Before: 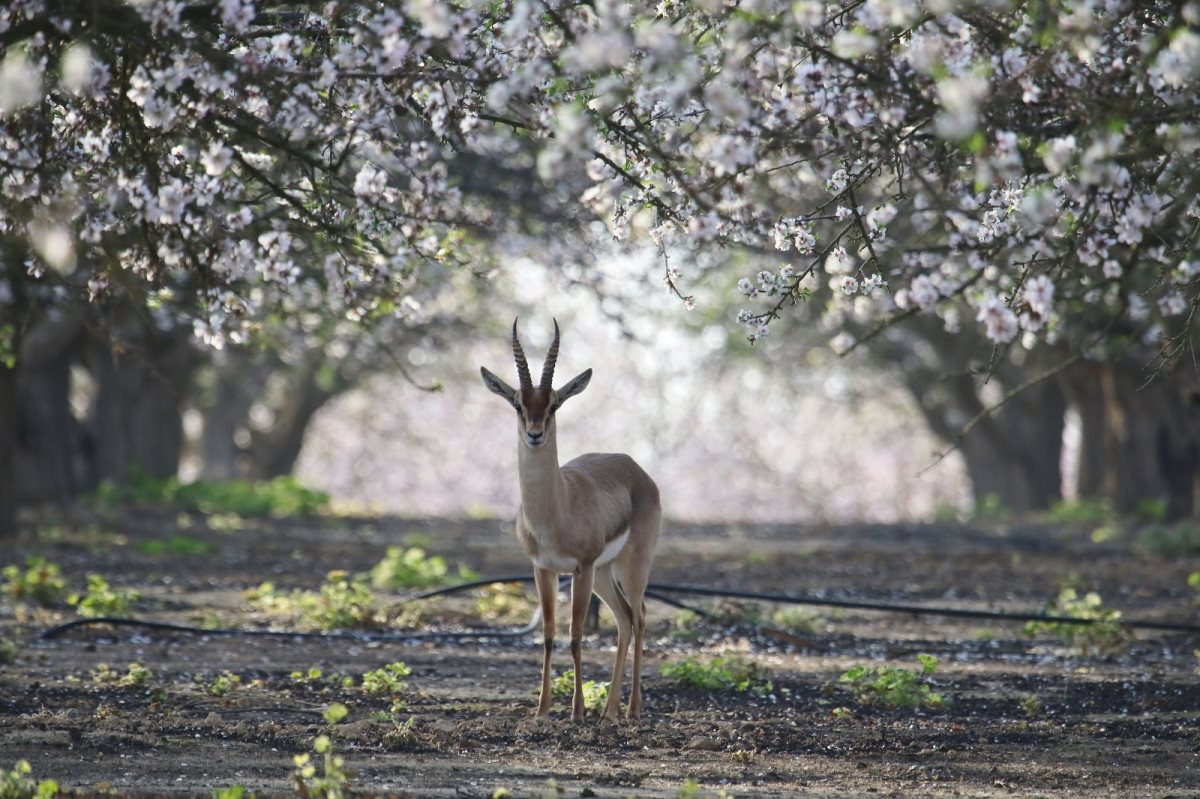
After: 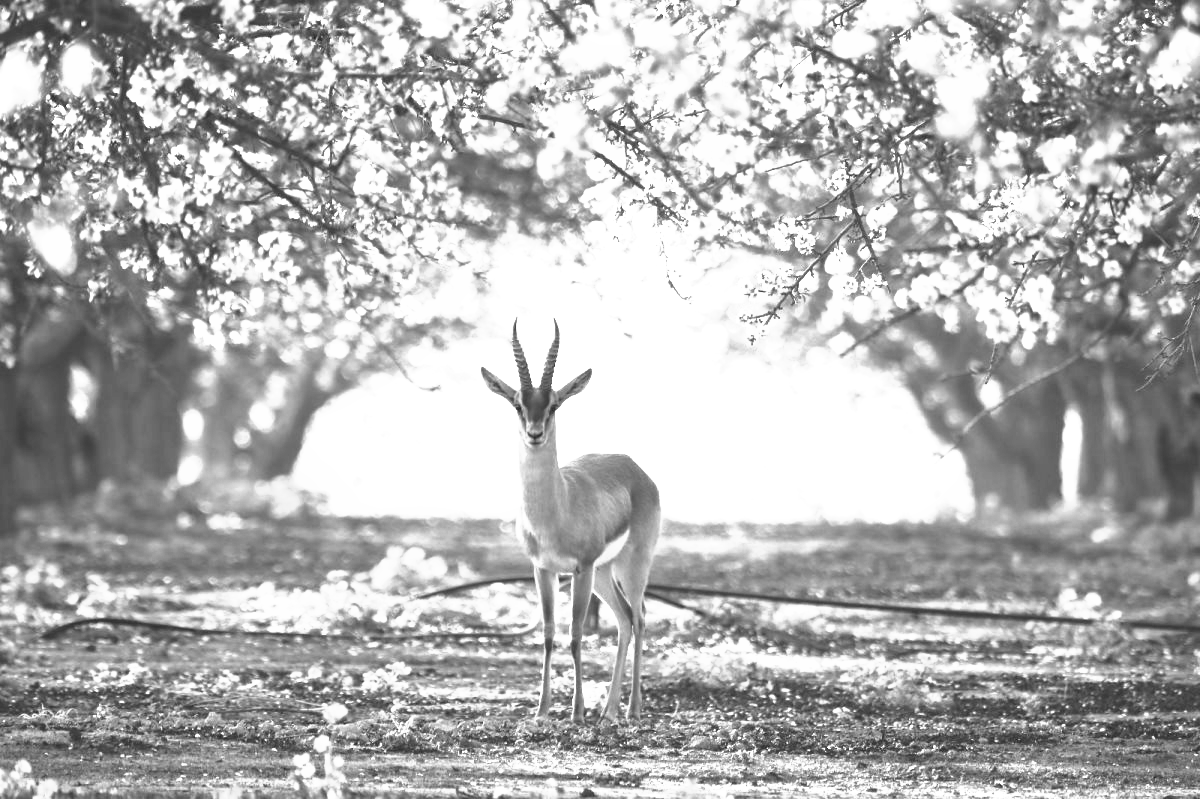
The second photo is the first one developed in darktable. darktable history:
velvia: strength 67.07%, mid-tones bias 0.972
color balance: mode lift, gamma, gain (sRGB), lift [0.997, 0.979, 1.021, 1.011], gamma [1, 1.084, 0.916, 0.998], gain [1, 0.87, 1.13, 1.101], contrast 4.55%, contrast fulcrum 38.24%, output saturation 104.09%
shadows and highlights: shadows 25, white point adjustment -3, highlights -30
monochrome: on, module defaults
exposure: black level correction 0, exposure 1.675 EV, compensate exposure bias true, compensate highlight preservation false
